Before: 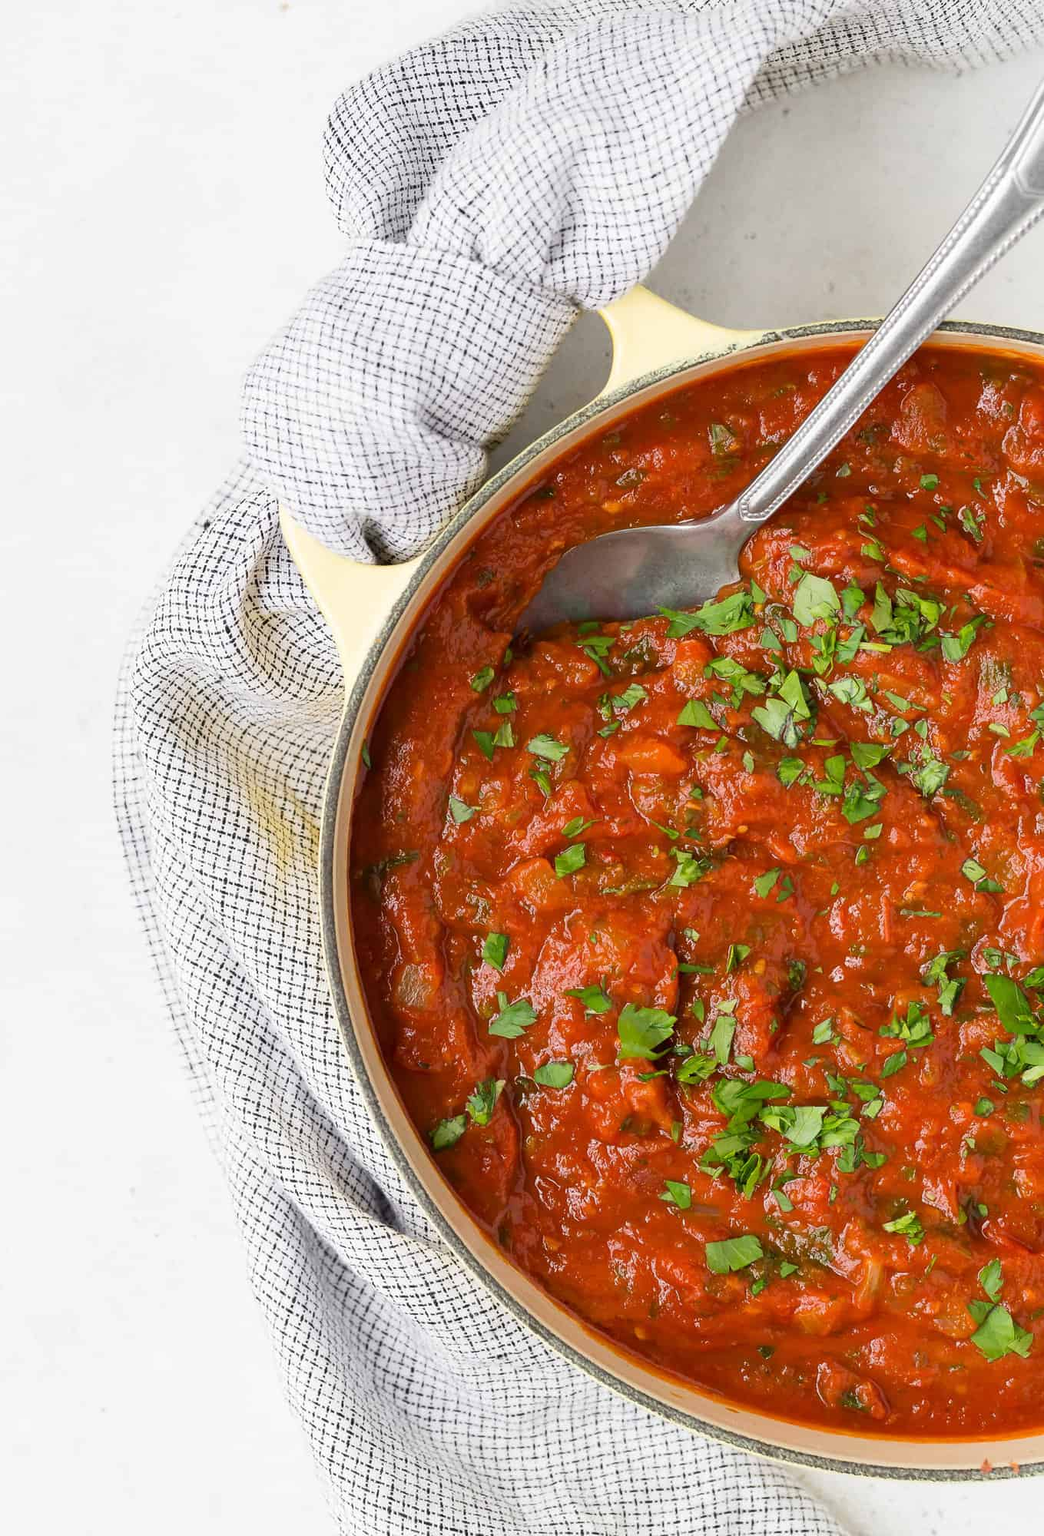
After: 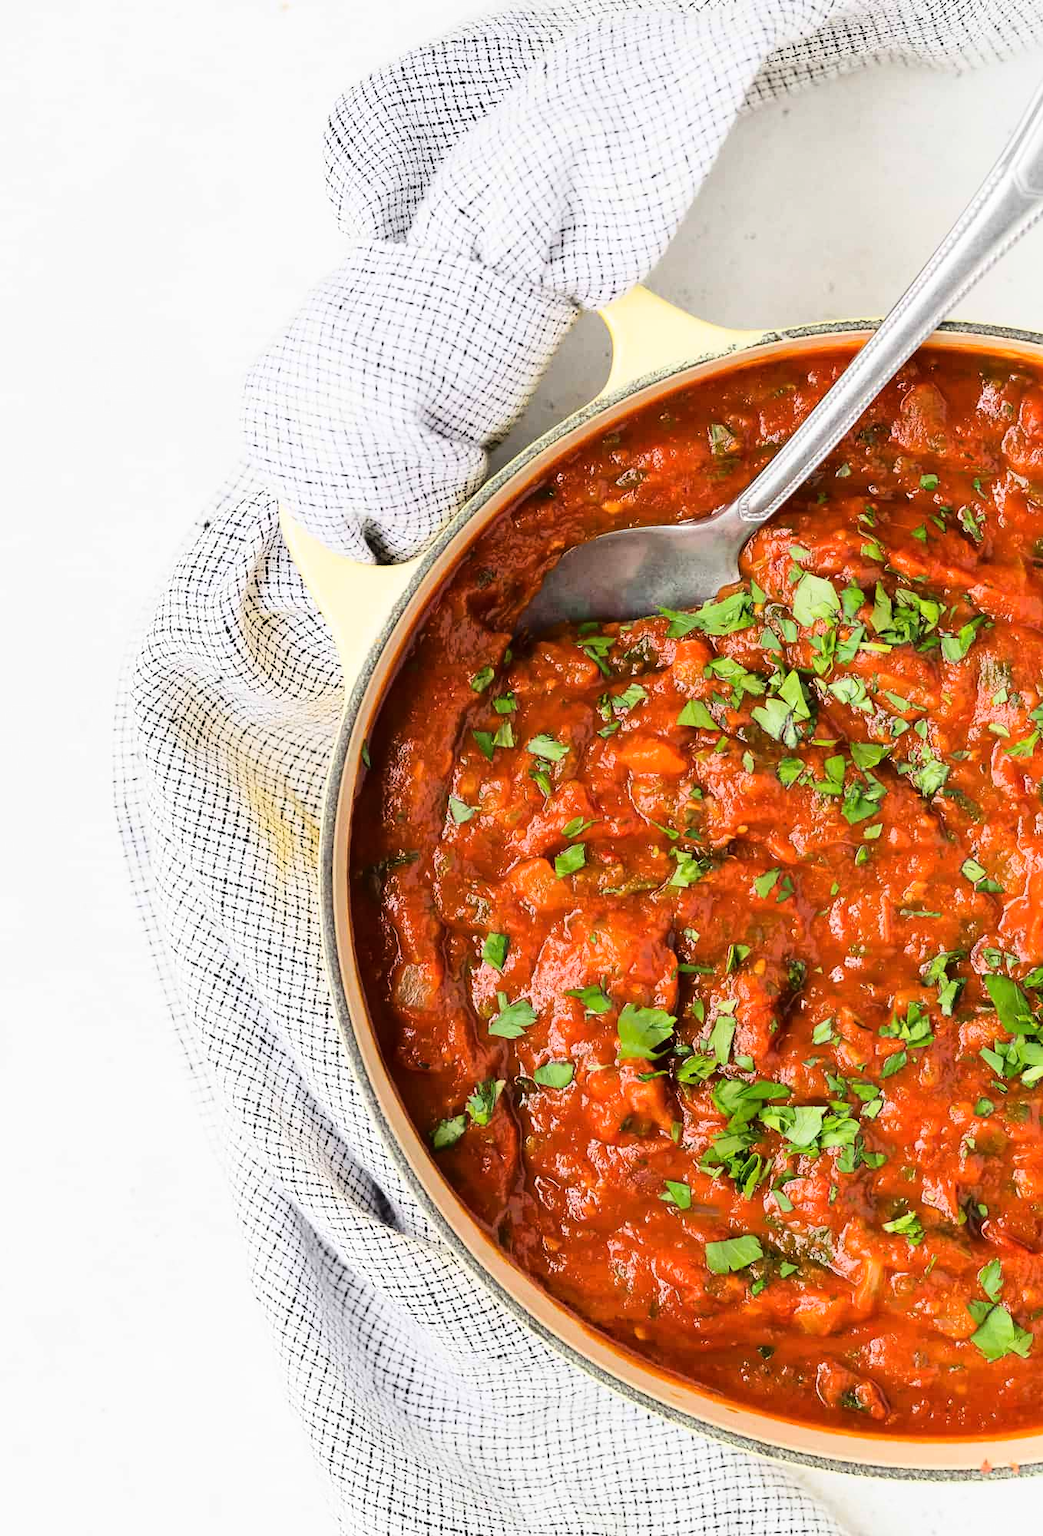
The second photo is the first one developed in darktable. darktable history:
base curve: curves: ch0 [(0, 0) (0.036, 0.025) (0.121, 0.166) (0.206, 0.329) (0.605, 0.79) (1, 1)], exposure shift 0.01
